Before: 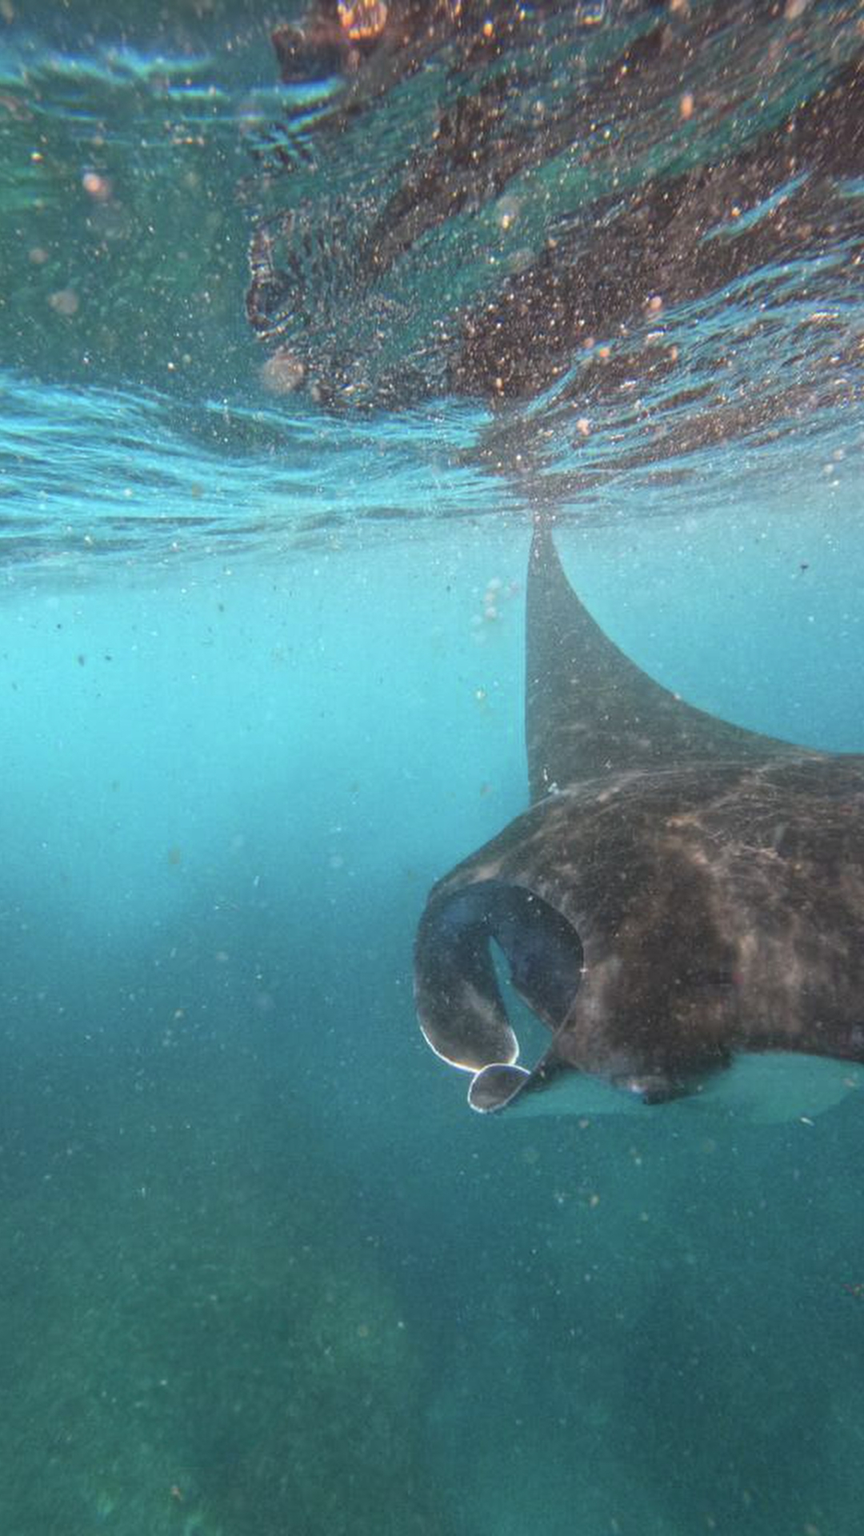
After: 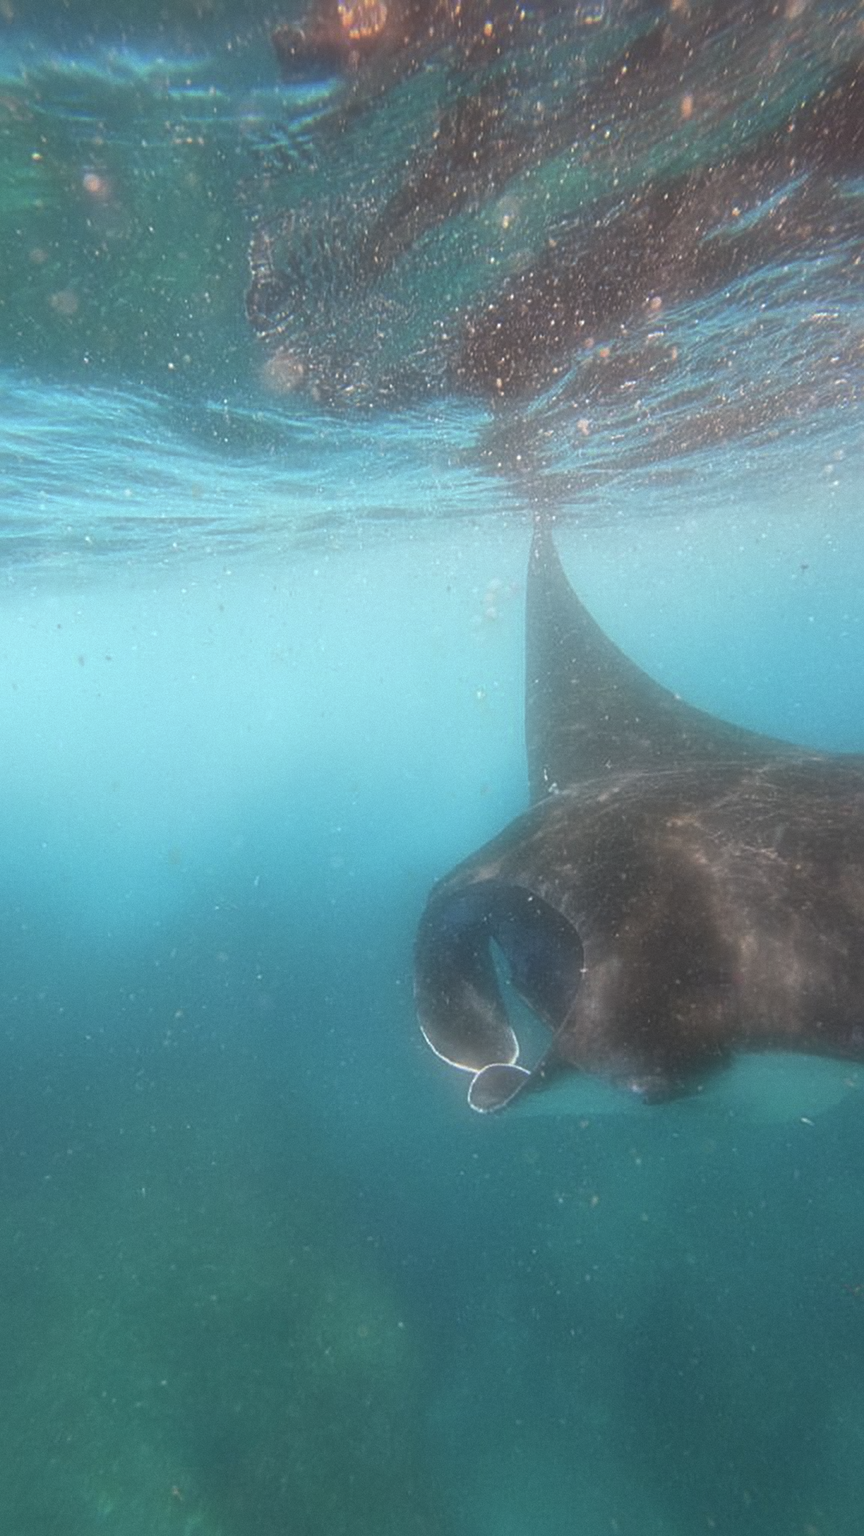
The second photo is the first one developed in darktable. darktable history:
sharpen: radius 3.025, amount 0.757
soften: on, module defaults
grain: mid-tones bias 0%
